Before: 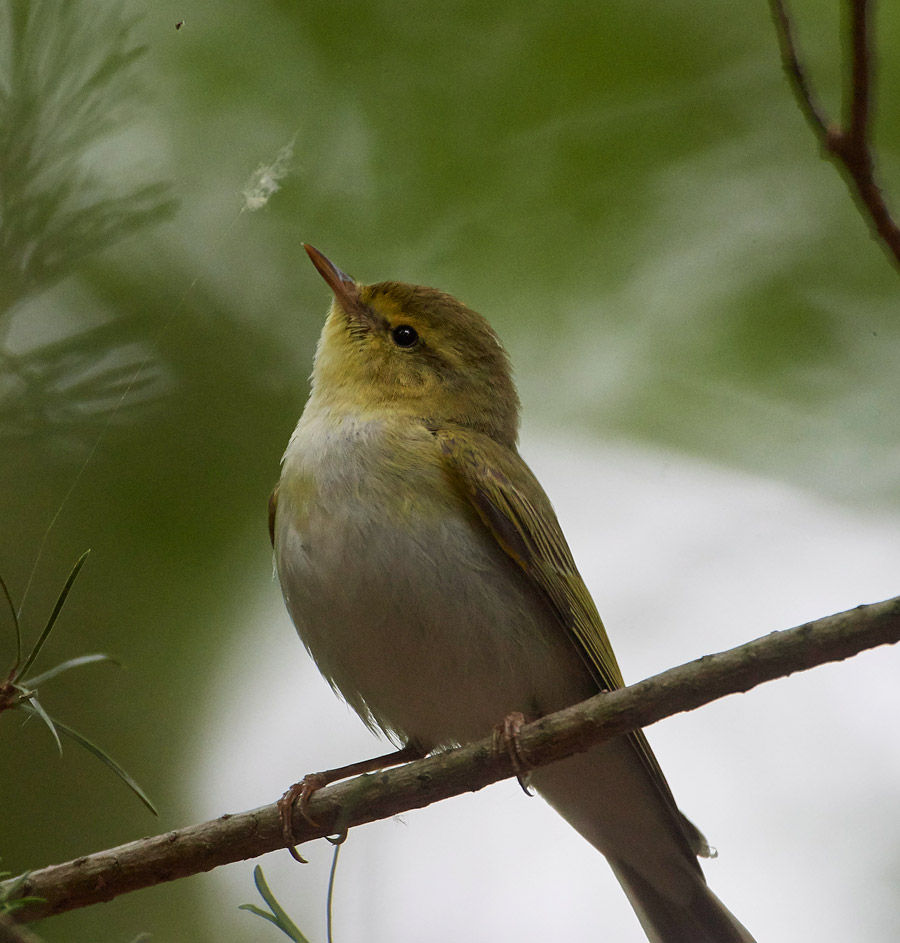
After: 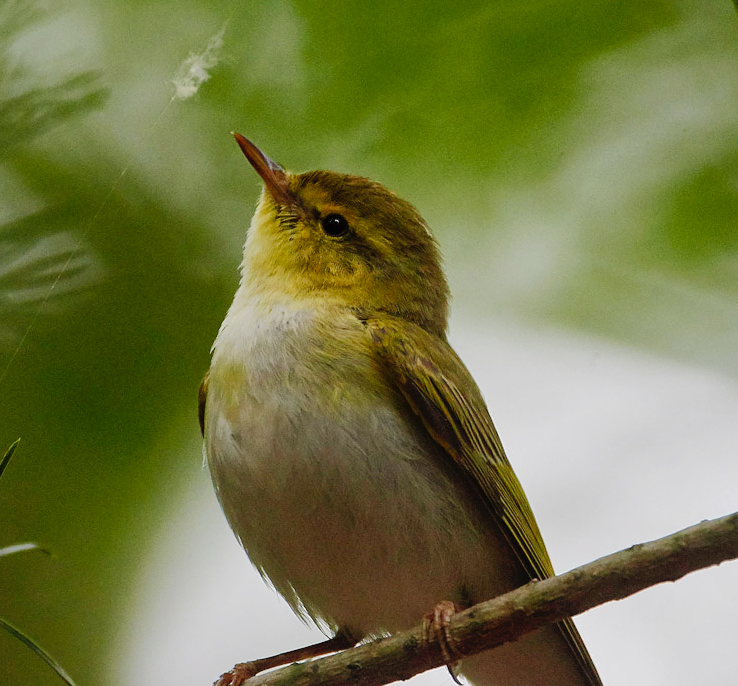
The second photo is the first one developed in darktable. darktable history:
tone curve: curves: ch0 [(0, 0) (0.003, 0.002) (0.011, 0.006) (0.025, 0.012) (0.044, 0.021) (0.069, 0.027) (0.1, 0.035) (0.136, 0.06) (0.177, 0.108) (0.224, 0.173) (0.277, 0.26) (0.335, 0.353) (0.399, 0.453) (0.468, 0.555) (0.543, 0.641) (0.623, 0.724) (0.709, 0.792) (0.801, 0.857) (0.898, 0.918) (1, 1)], preserve colors none
shadows and highlights: on, module defaults
crop: left 7.856%, top 11.836%, right 10.12%, bottom 15.387%
